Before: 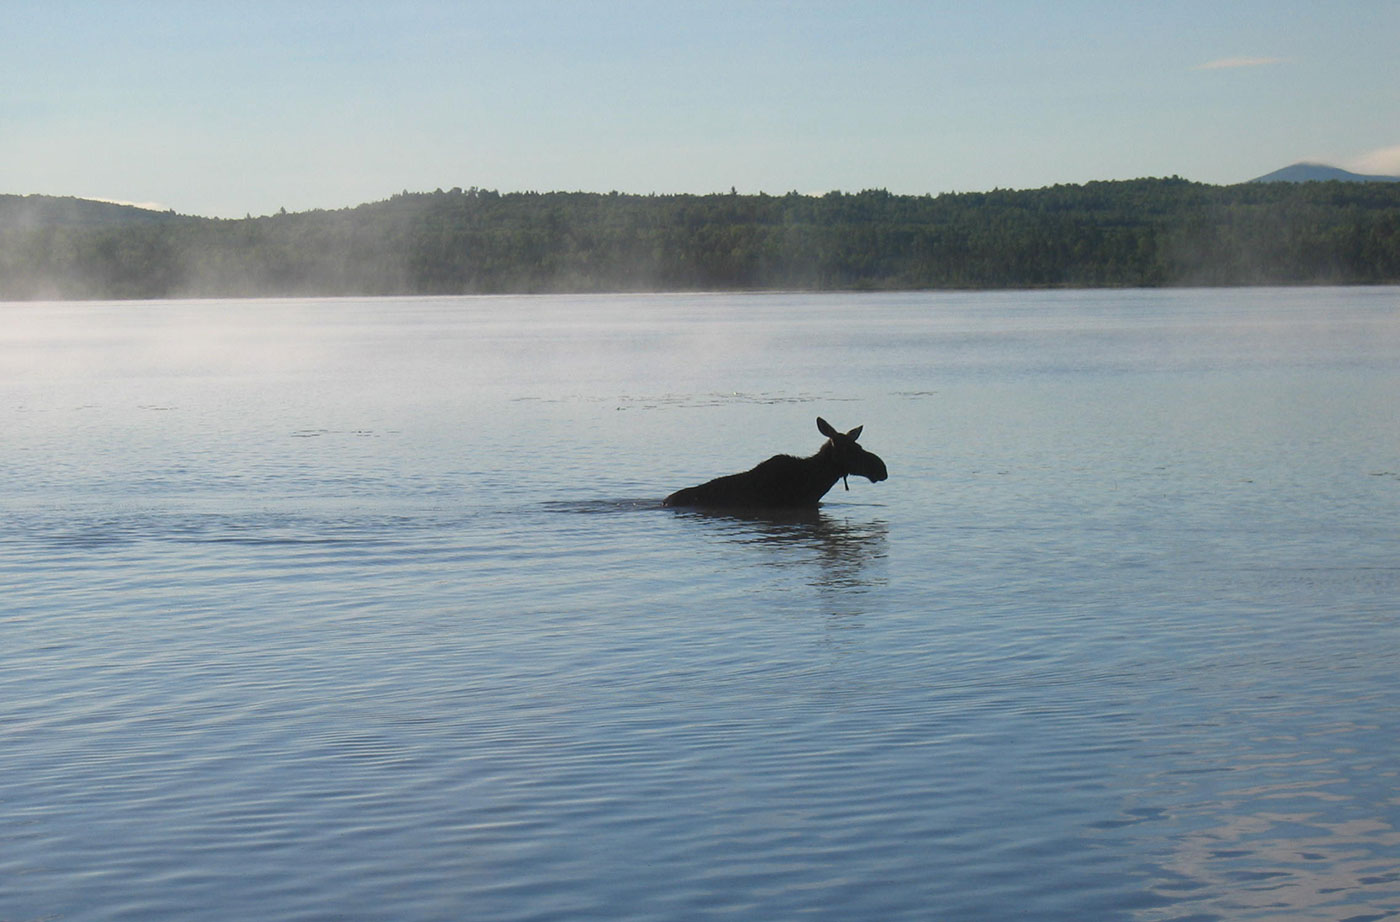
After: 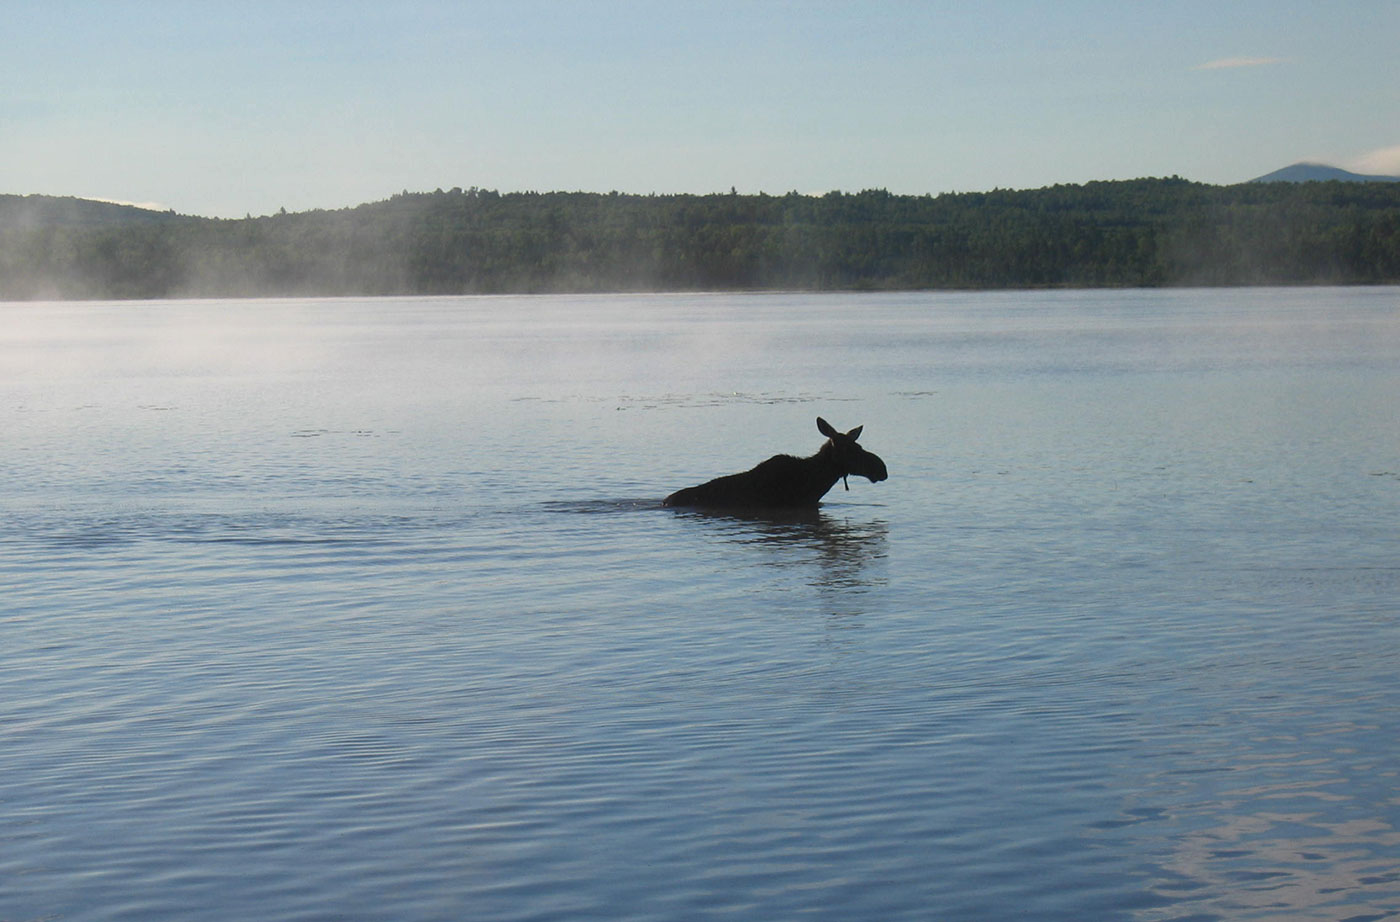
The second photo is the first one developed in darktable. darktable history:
contrast brightness saturation: contrast 0.025, brightness -0.033
